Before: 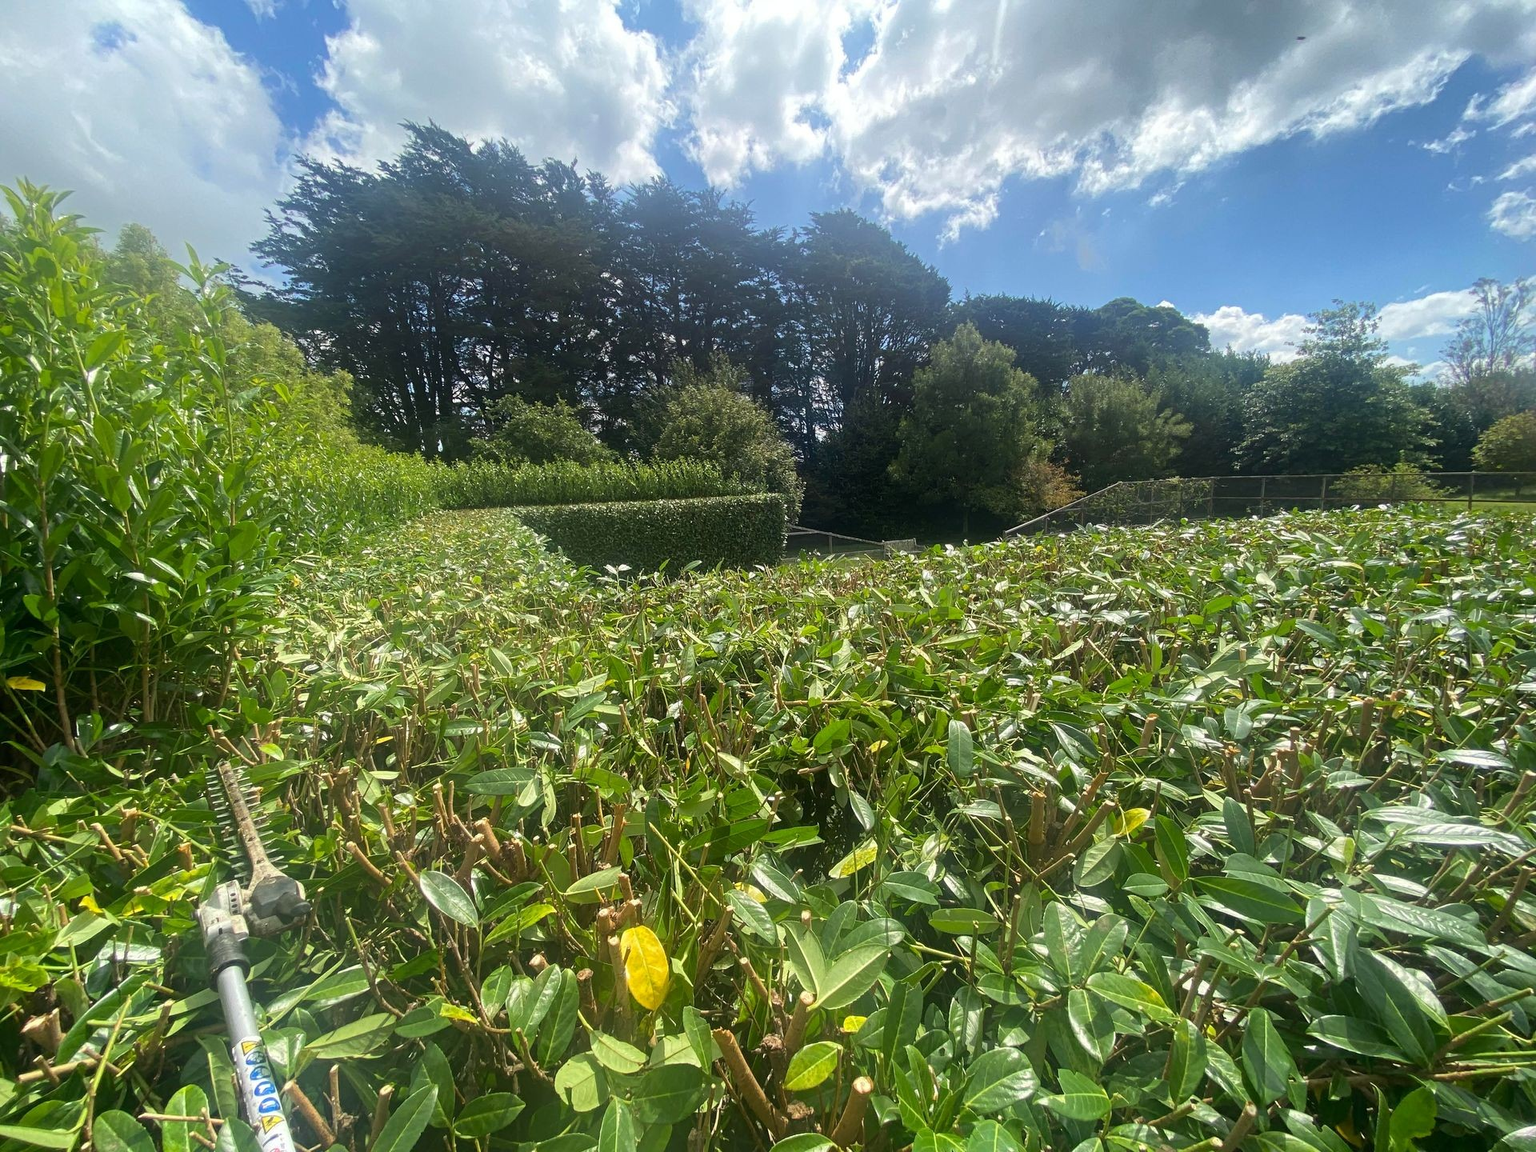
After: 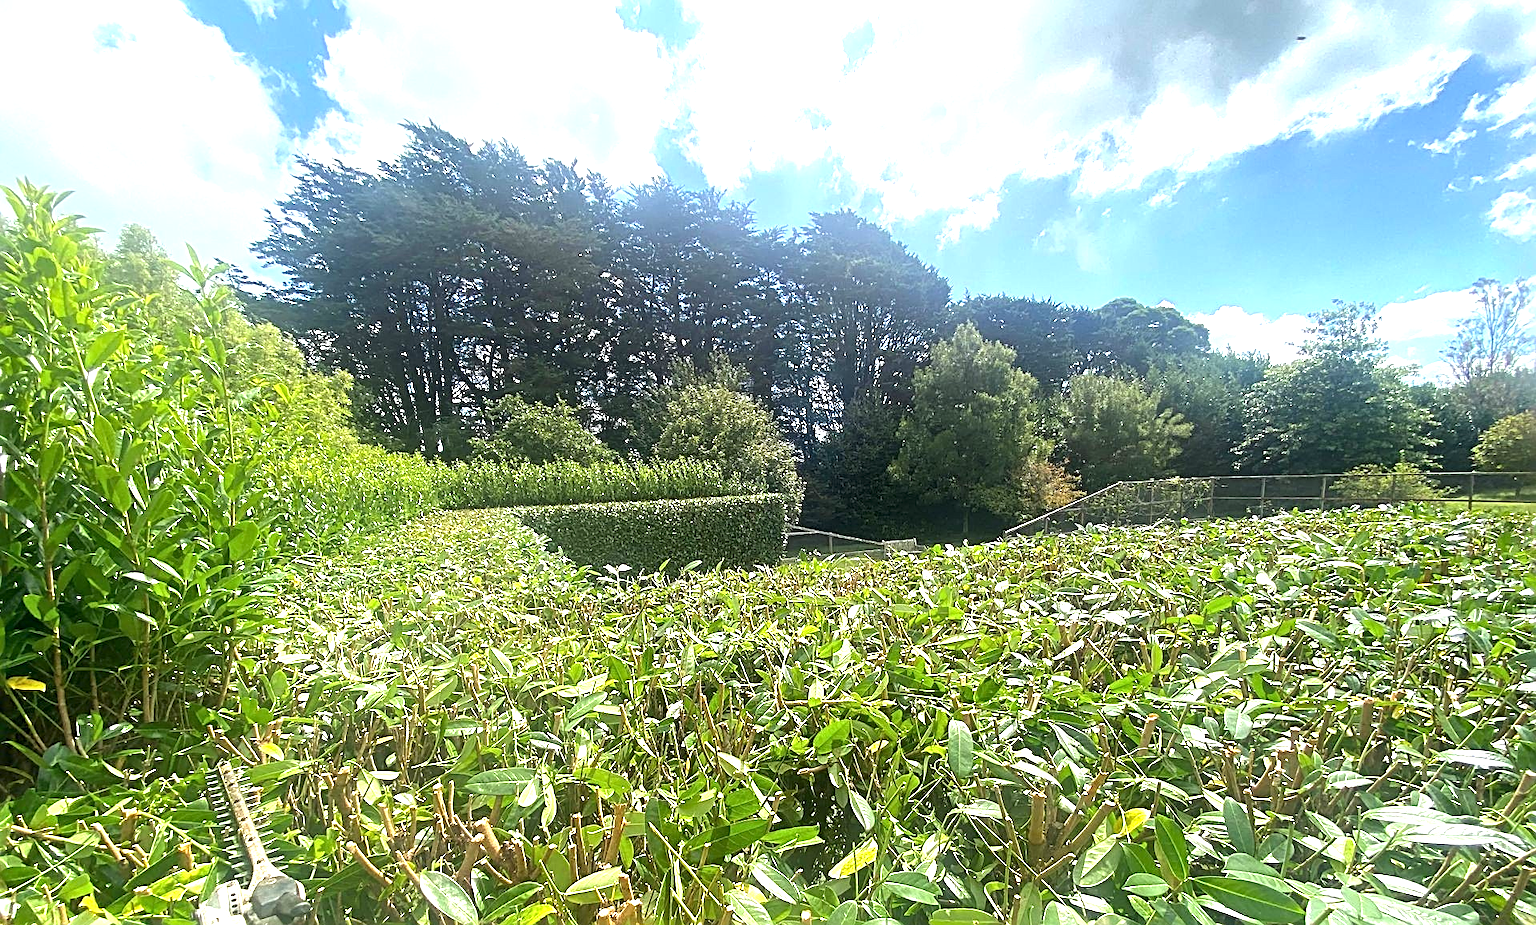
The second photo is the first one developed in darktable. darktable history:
crop: bottom 19.598%
local contrast: mode bilateral grid, contrast 21, coarseness 51, detail 120%, midtone range 0.2
sharpen: radius 2.598, amount 0.679
exposure: black level correction 0, exposure 1.2 EV, compensate highlight preservation false
